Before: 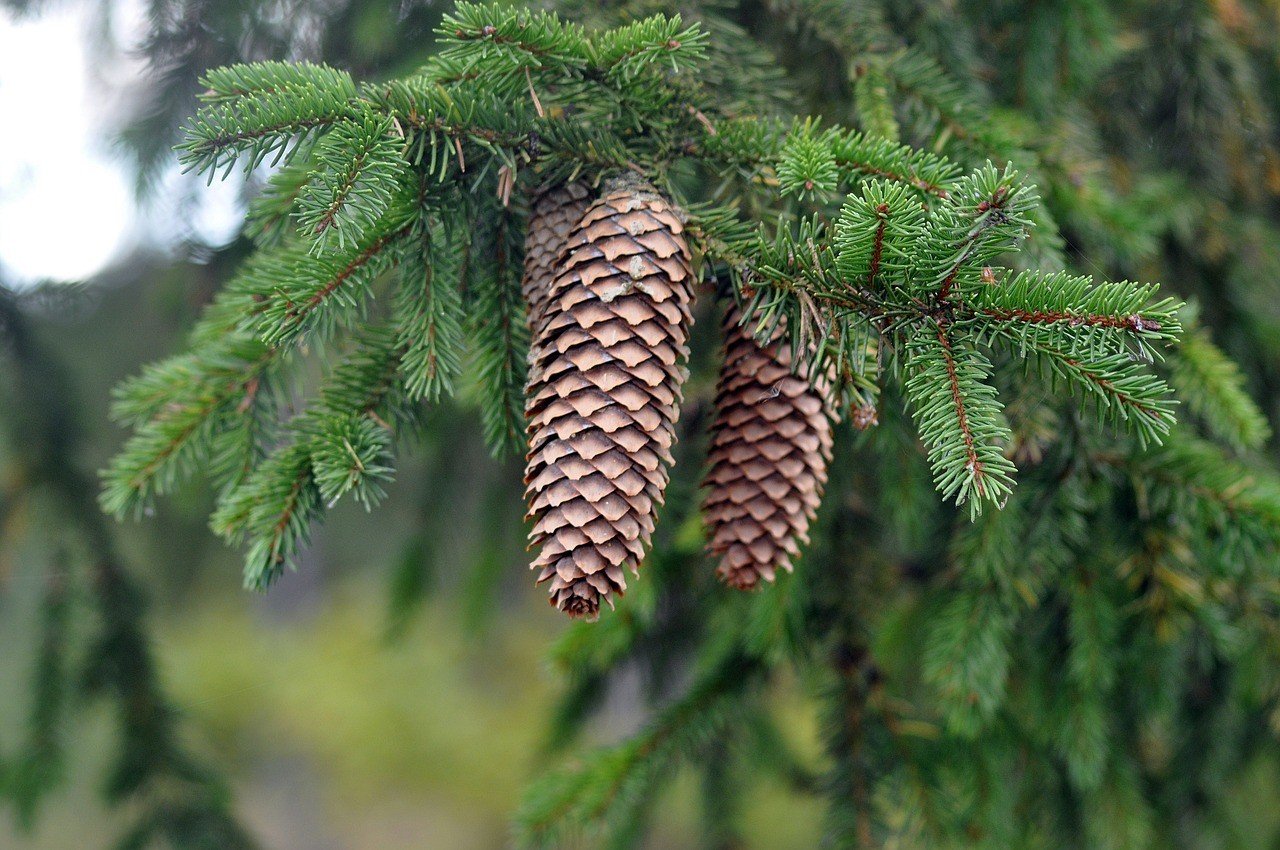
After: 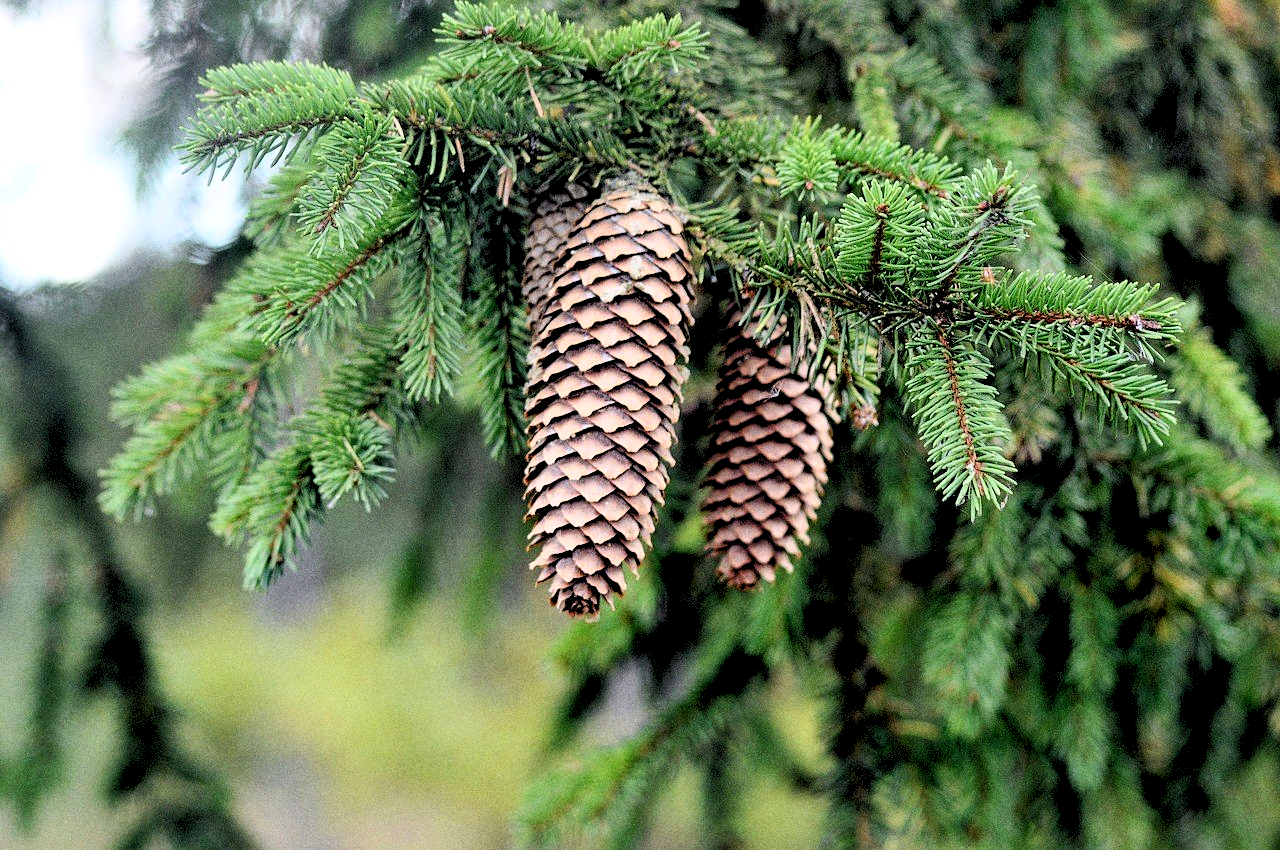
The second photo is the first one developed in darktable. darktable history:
rgb levels: levels [[0.027, 0.429, 0.996], [0, 0.5, 1], [0, 0.5, 1]]
contrast brightness saturation: contrast 0.28
grain: coarseness 0.09 ISO, strength 40%
